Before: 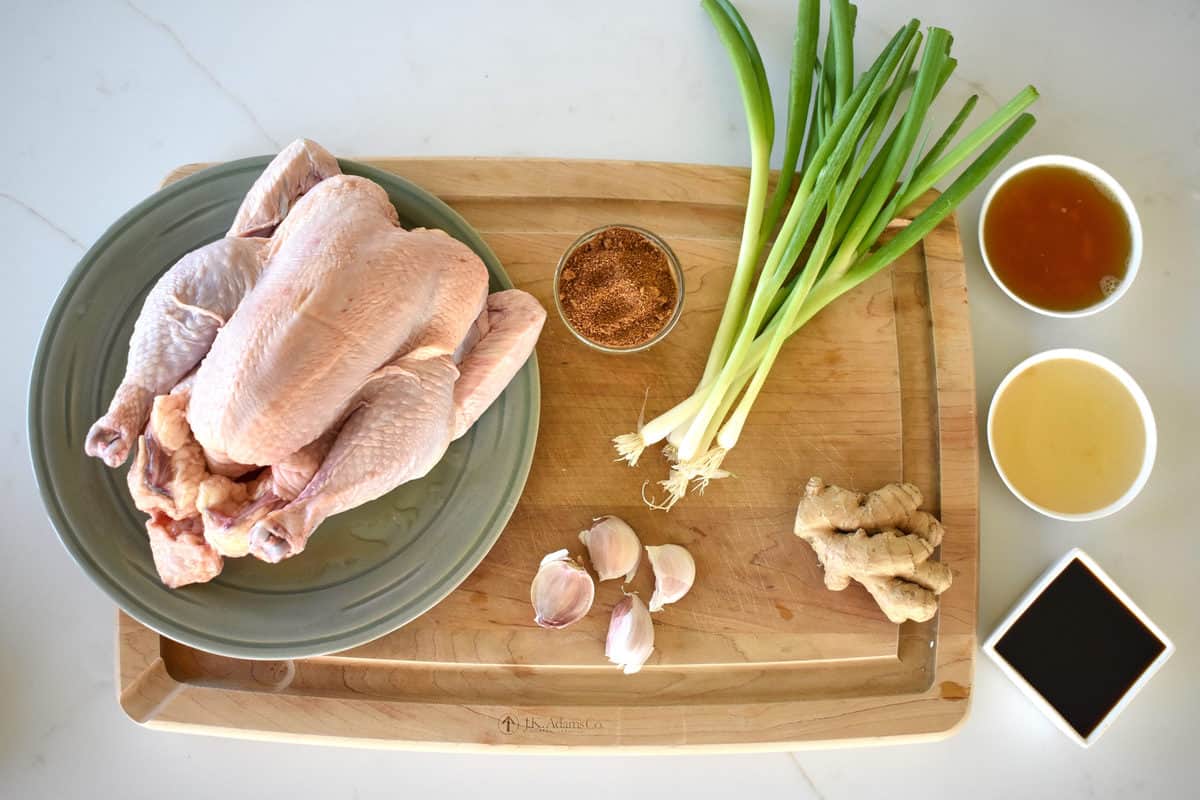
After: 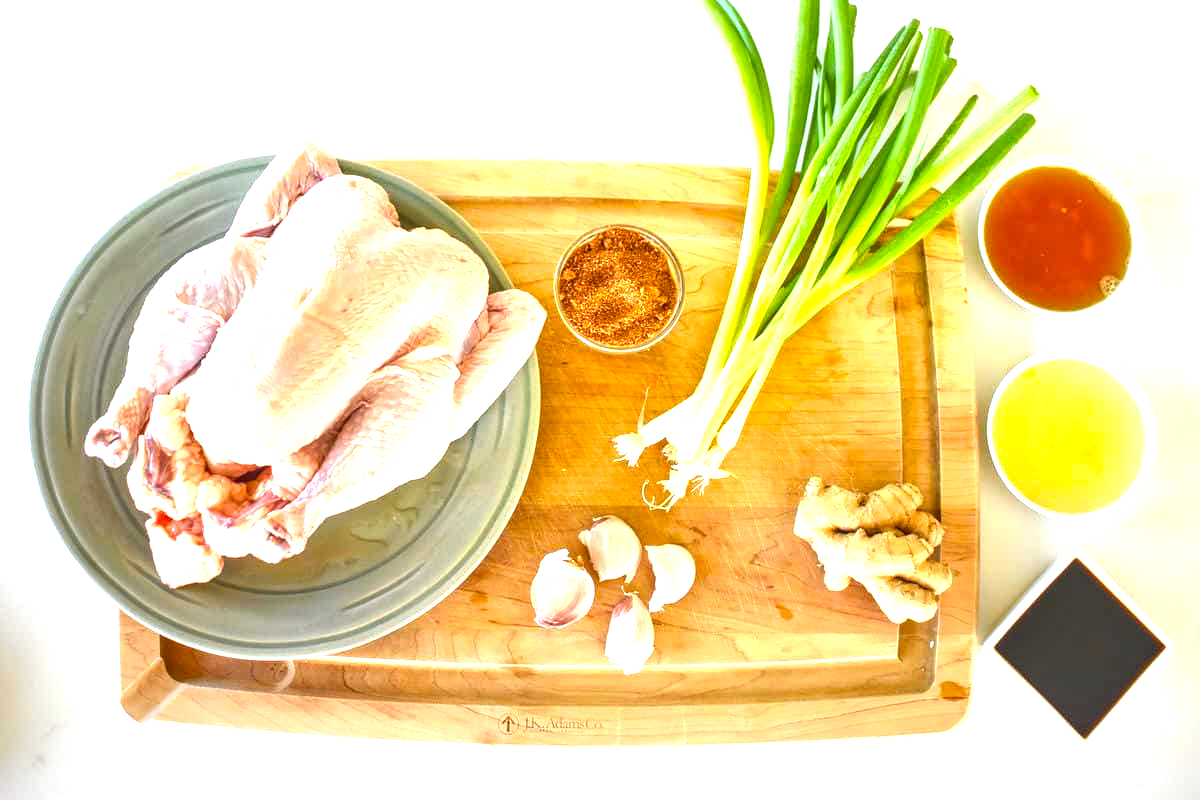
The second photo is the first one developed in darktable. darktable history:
exposure: black level correction 0, exposure 1.5 EV, compensate exposure bias true, compensate highlight preservation false
color balance: output saturation 120%
graduated density: rotation -180°, offset 27.42
local contrast: on, module defaults
